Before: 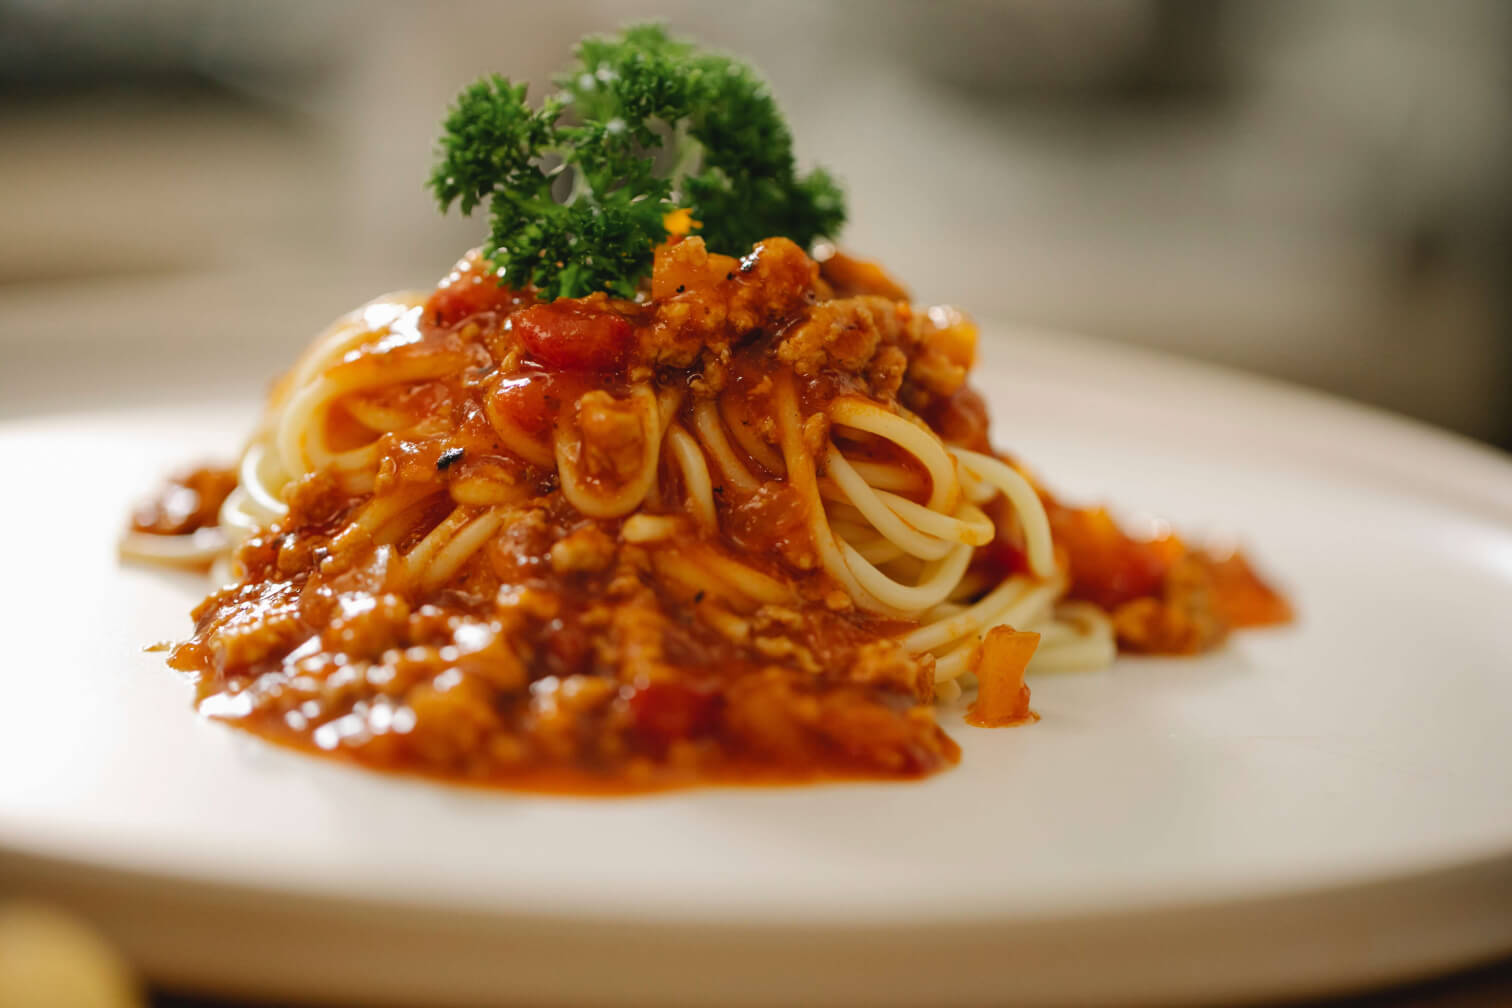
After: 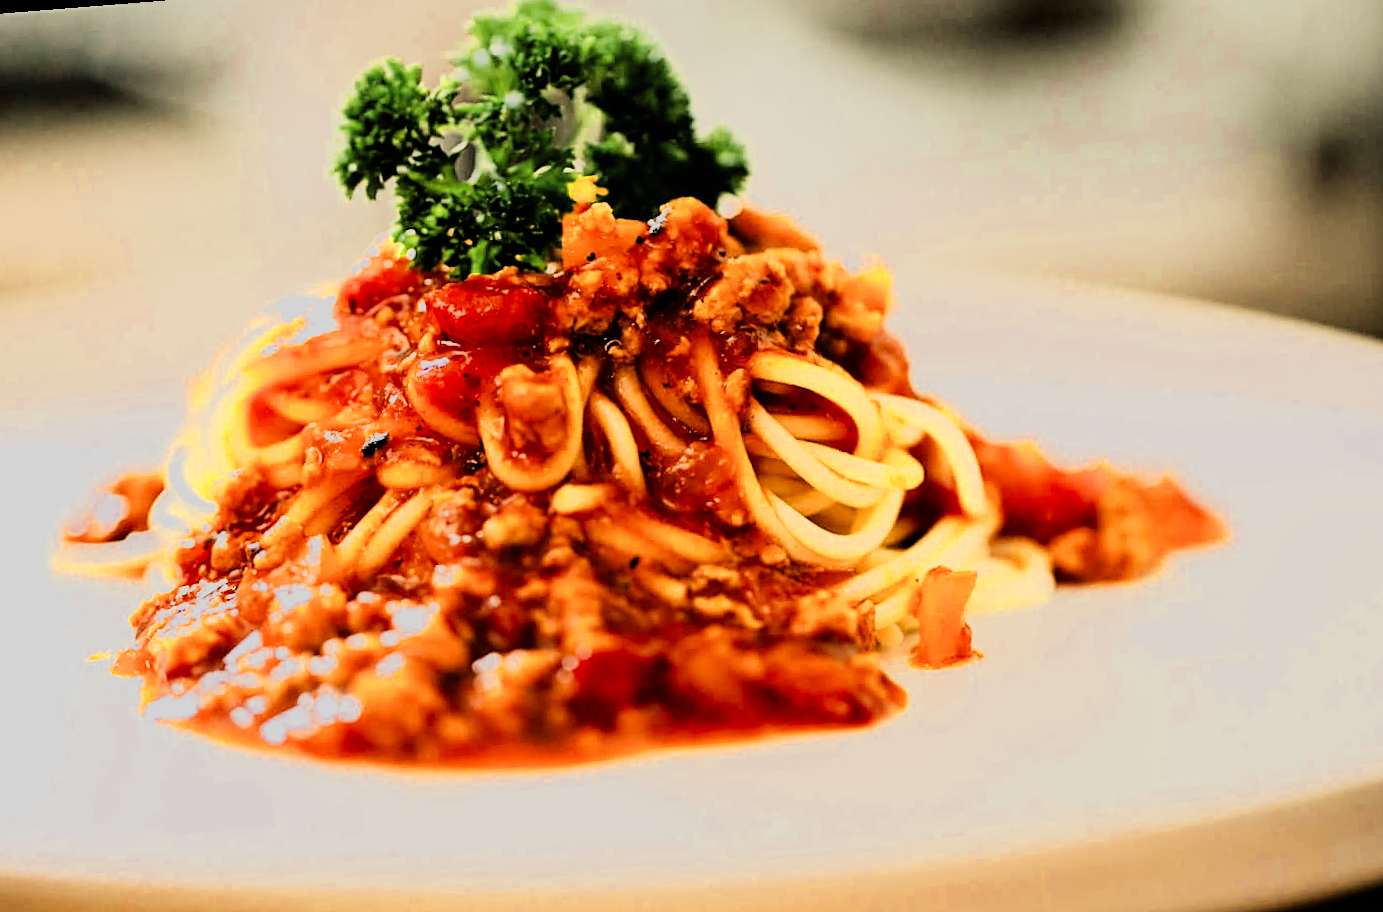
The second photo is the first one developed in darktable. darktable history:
color zones: curves: ch0 [(0.004, 0.305) (0.261, 0.623) (0.389, 0.399) (0.708, 0.571) (0.947, 0.34)]; ch1 [(0.025, 0.645) (0.229, 0.584) (0.326, 0.551) (0.484, 0.262) (0.757, 0.643)]
sharpen: on, module defaults
filmic rgb: black relative exposure -7.65 EV, white relative exposure 4.56 EV, hardness 3.61
crop: left 1.743%, right 0.268%, bottom 2.011%
rotate and perspective: rotation -4.57°, crop left 0.054, crop right 0.944, crop top 0.087, crop bottom 0.914
rgb curve: curves: ch0 [(0, 0) (0.21, 0.15) (0.24, 0.21) (0.5, 0.75) (0.75, 0.96) (0.89, 0.99) (1, 1)]; ch1 [(0, 0.02) (0.21, 0.13) (0.25, 0.2) (0.5, 0.67) (0.75, 0.9) (0.89, 0.97) (1, 1)]; ch2 [(0, 0.02) (0.21, 0.13) (0.25, 0.2) (0.5, 0.67) (0.75, 0.9) (0.89, 0.97) (1, 1)], compensate middle gray true
